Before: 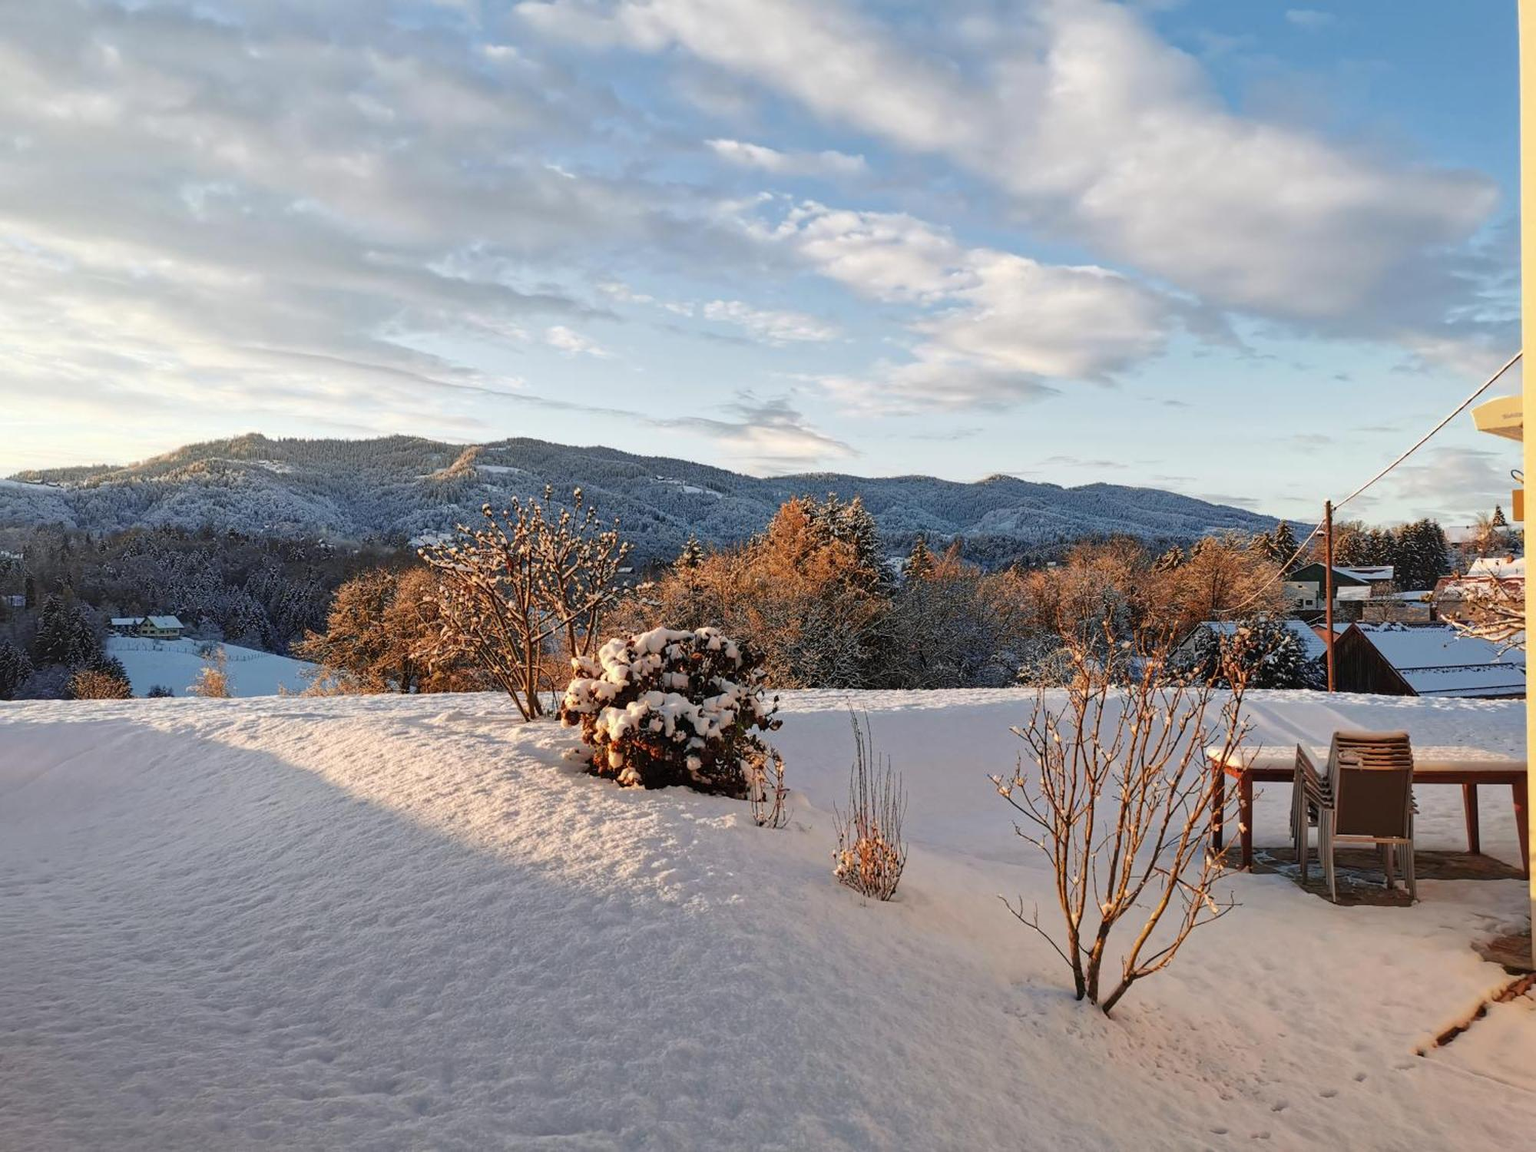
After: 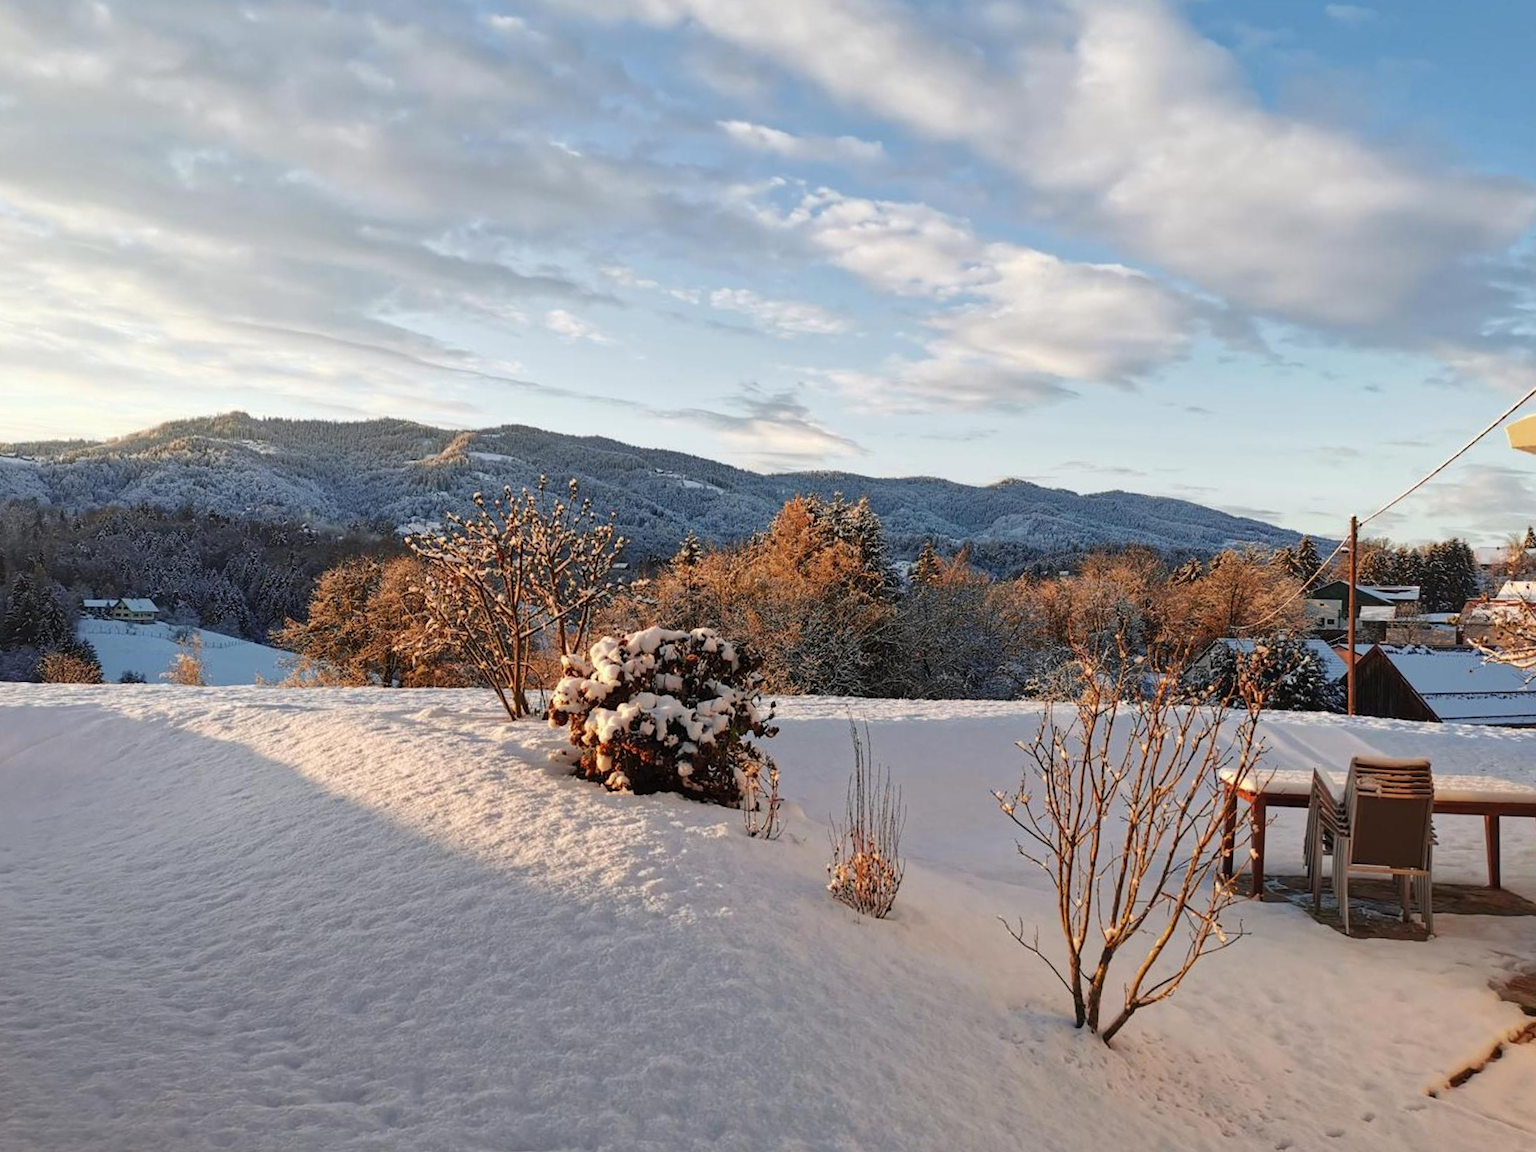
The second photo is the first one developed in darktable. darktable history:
crop and rotate: angle -1.77°
